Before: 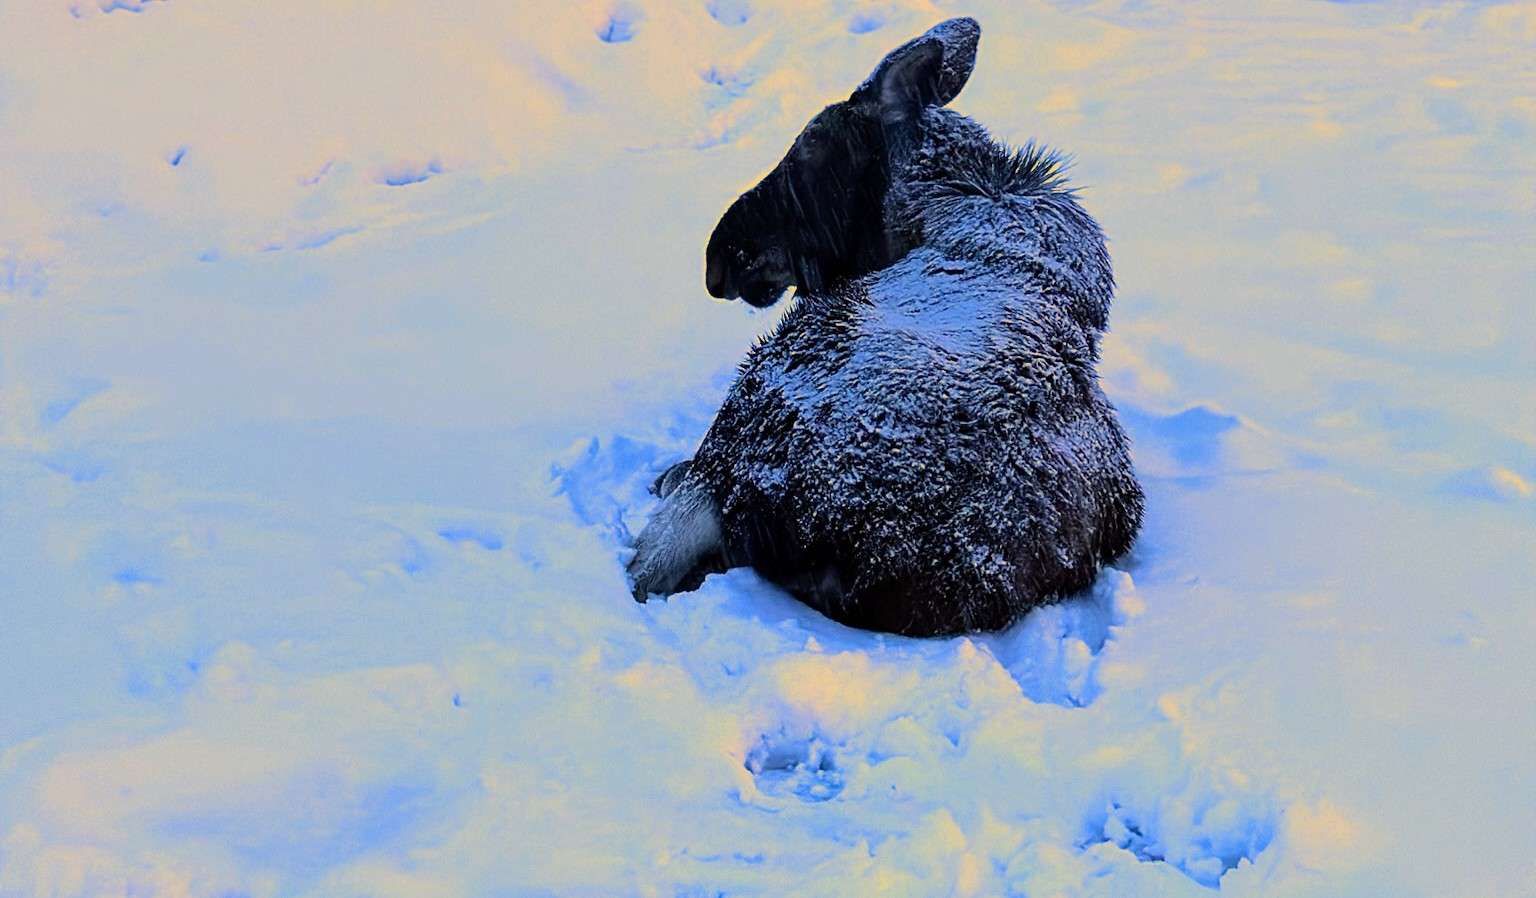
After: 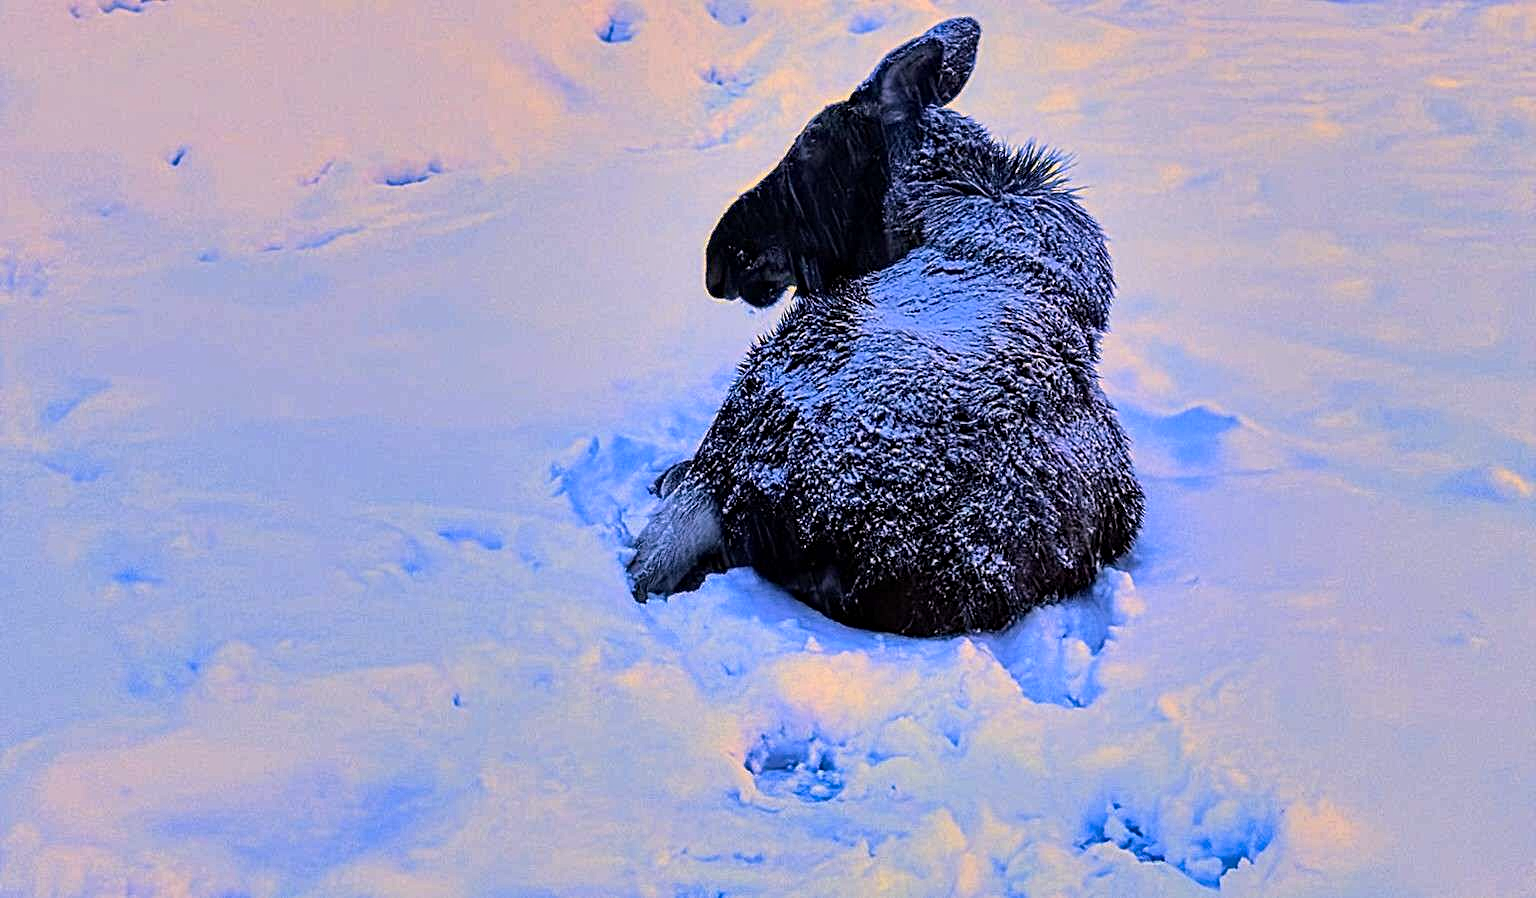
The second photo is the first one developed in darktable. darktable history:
white balance: red 1.066, blue 1.119
contrast equalizer: y [[0.5, 0.5, 0.5, 0.539, 0.64, 0.611], [0.5 ×6], [0.5 ×6], [0 ×6], [0 ×6]]
shadows and highlights: white point adjustment 1, soften with gaussian
